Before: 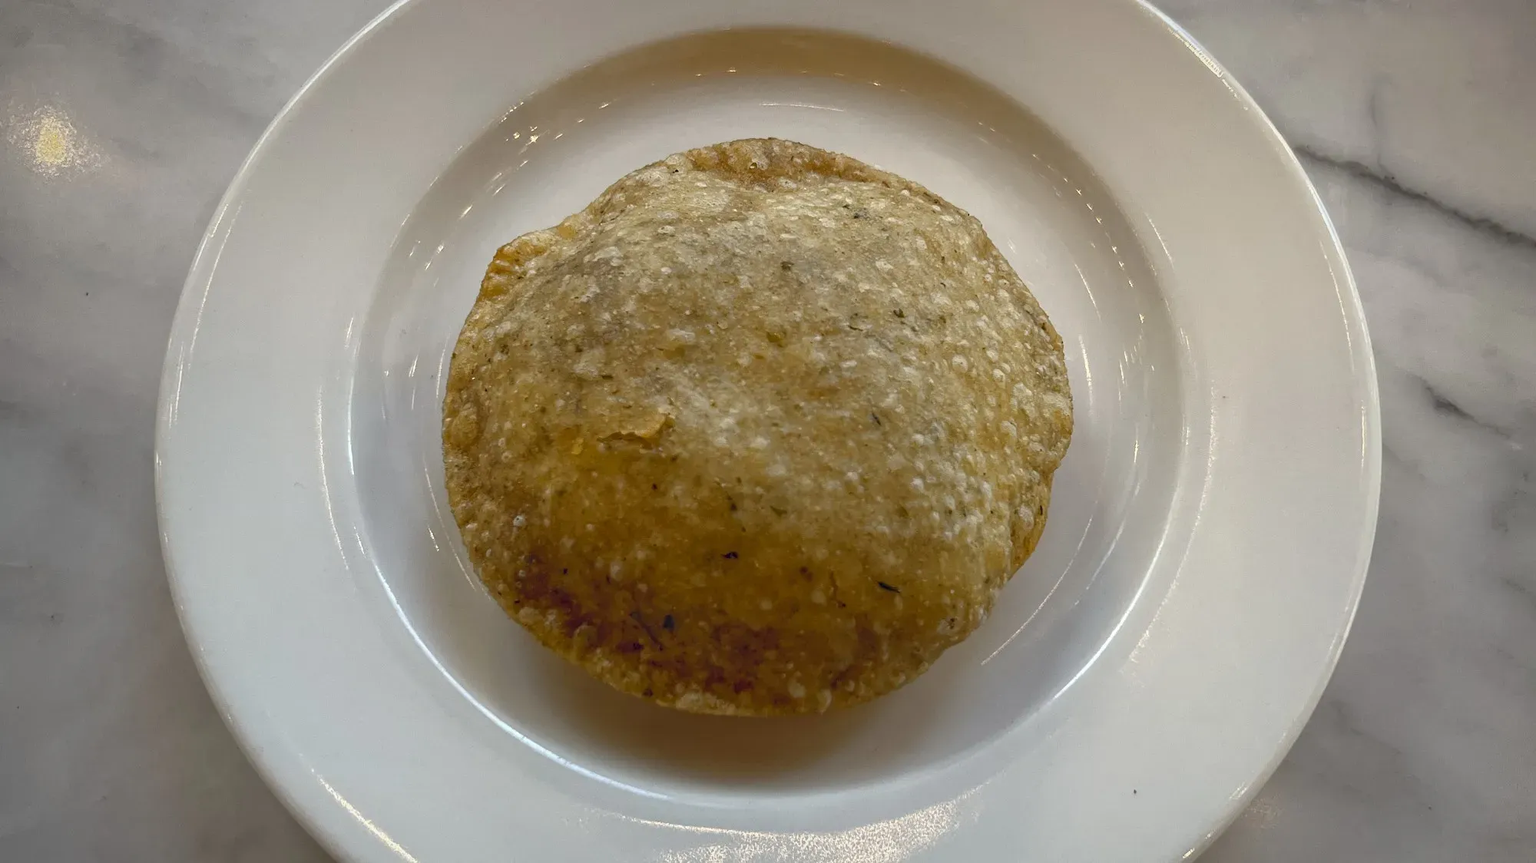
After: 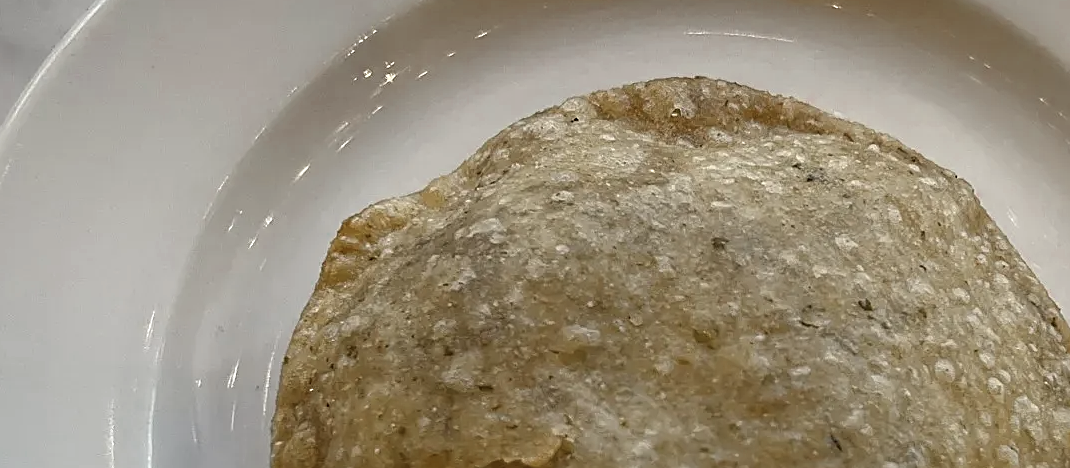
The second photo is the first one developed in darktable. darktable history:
sharpen: on, module defaults
color zones: curves: ch0 [(0, 0.5) (0.125, 0.4) (0.25, 0.5) (0.375, 0.4) (0.5, 0.4) (0.625, 0.35) (0.75, 0.35) (0.875, 0.5)]; ch1 [(0, 0.35) (0.125, 0.45) (0.25, 0.35) (0.375, 0.35) (0.5, 0.35) (0.625, 0.35) (0.75, 0.45) (0.875, 0.35)]; ch2 [(0, 0.6) (0.125, 0.5) (0.25, 0.5) (0.375, 0.6) (0.5, 0.6) (0.625, 0.5) (0.75, 0.5) (0.875, 0.5)]
crop: left 15.261%, top 9.247%, right 31.193%, bottom 49.046%
